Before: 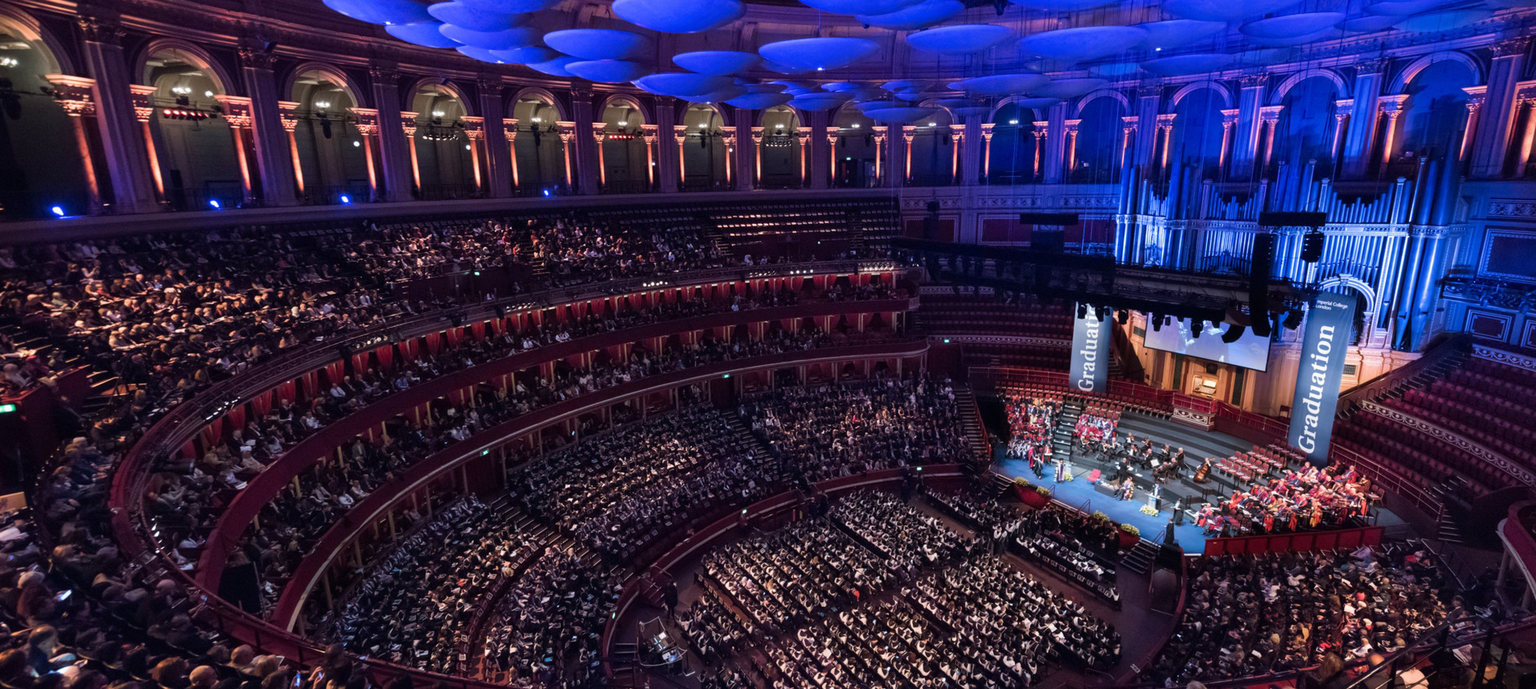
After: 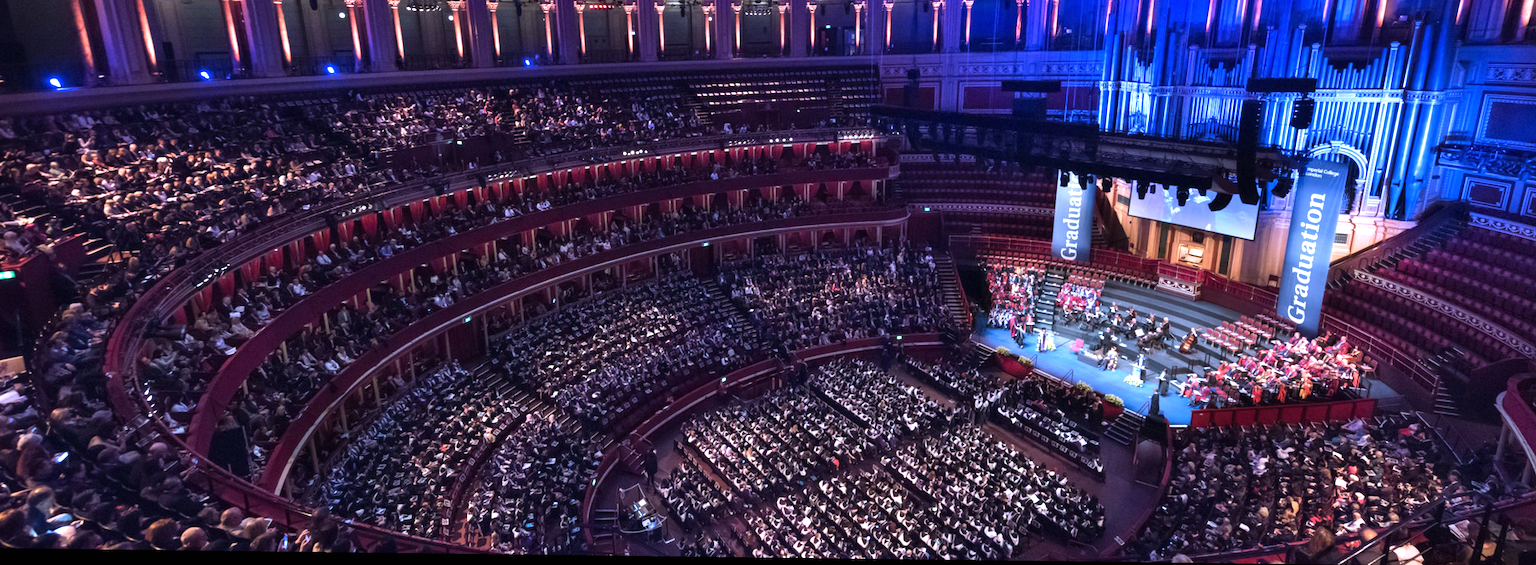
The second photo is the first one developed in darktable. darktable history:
rotate and perspective: lens shift (horizontal) -0.055, automatic cropping off
crop and rotate: top 19.998%
white balance: red 0.948, green 1.02, blue 1.176
exposure: black level correction 0, exposure 0.7 EV, compensate exposure bias true, compensate highlight preservation false
